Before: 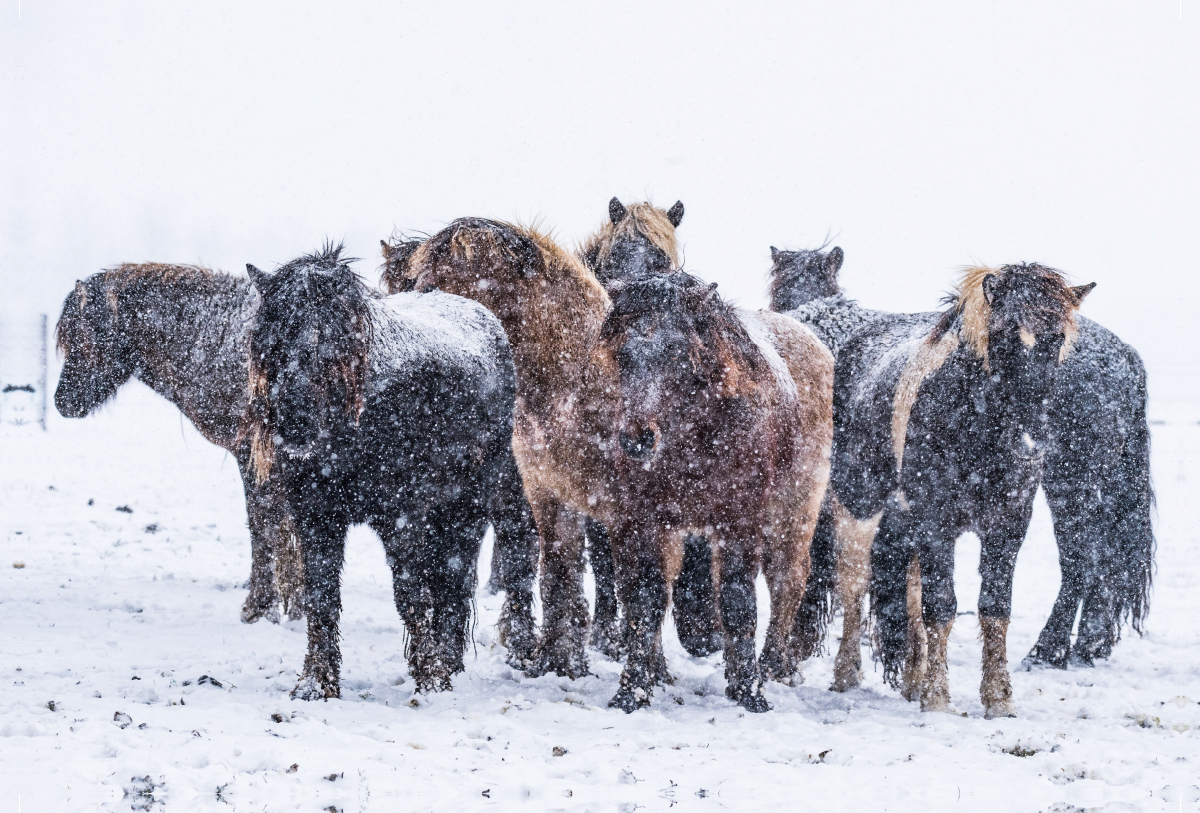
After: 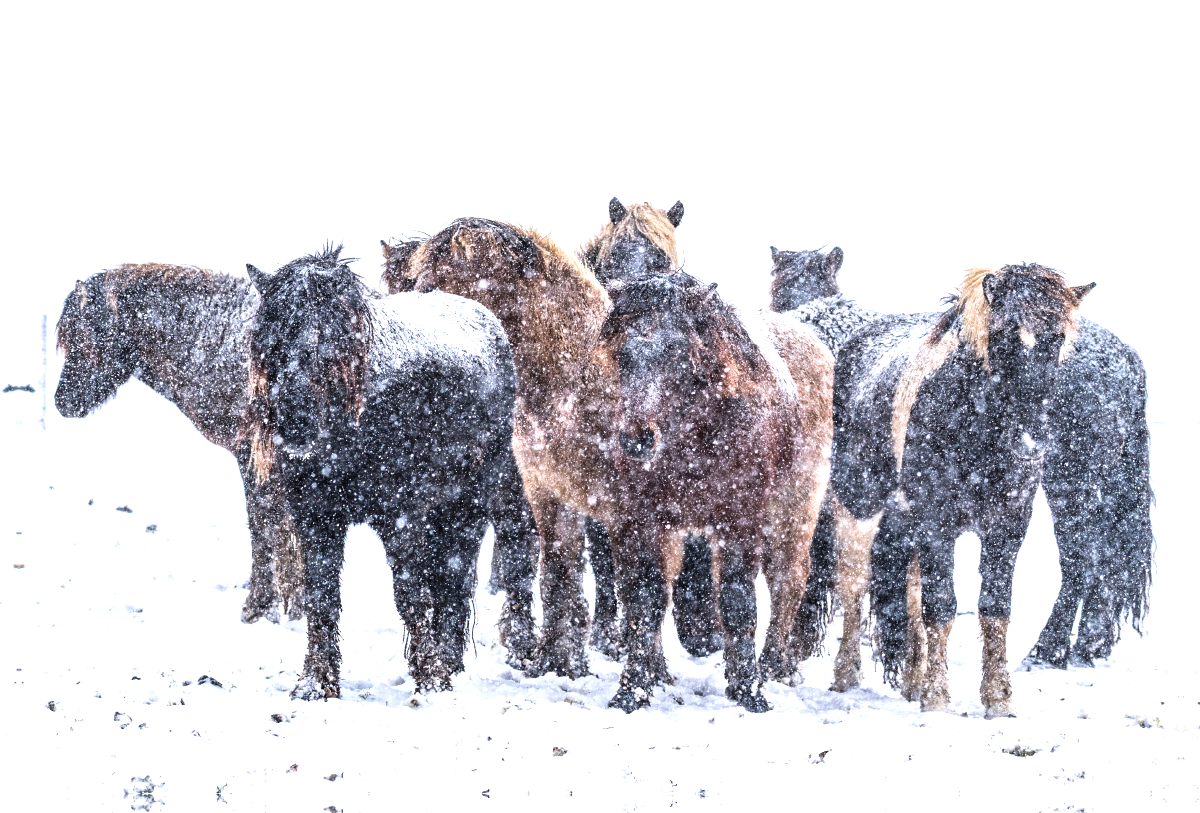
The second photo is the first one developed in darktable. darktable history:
exposure: exposure 0.696 EV, compensate exposure bias true, compensate highlight preservation false
